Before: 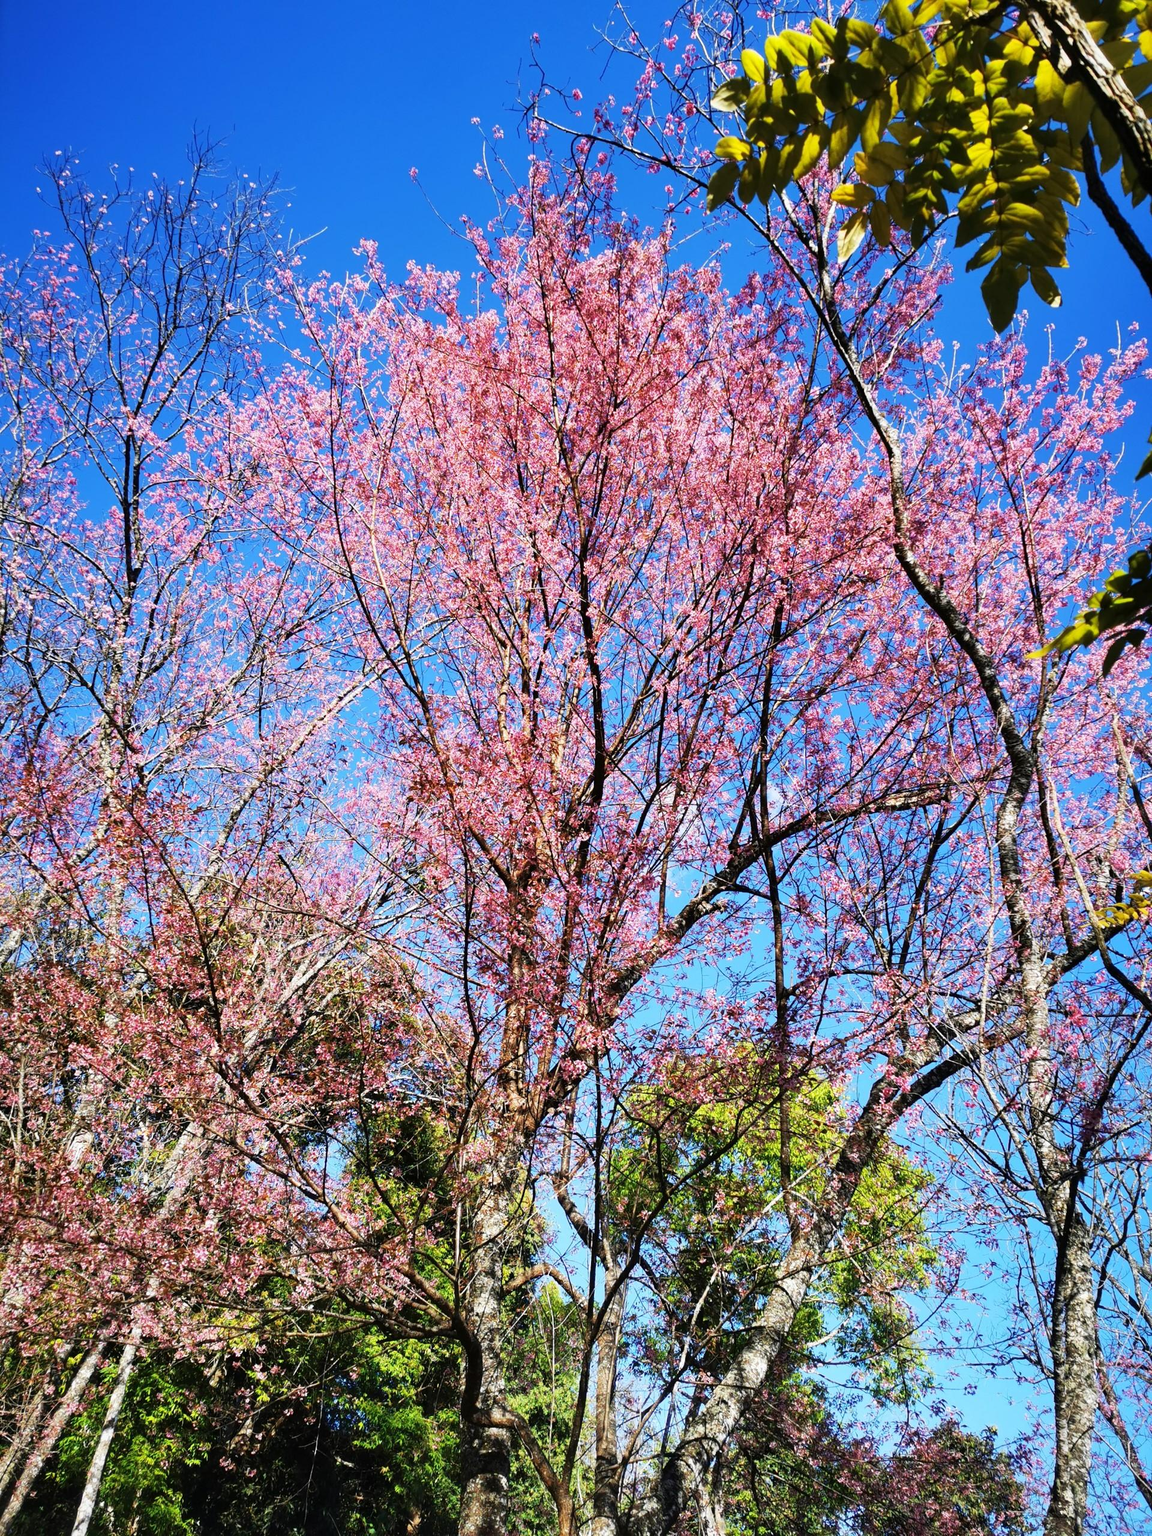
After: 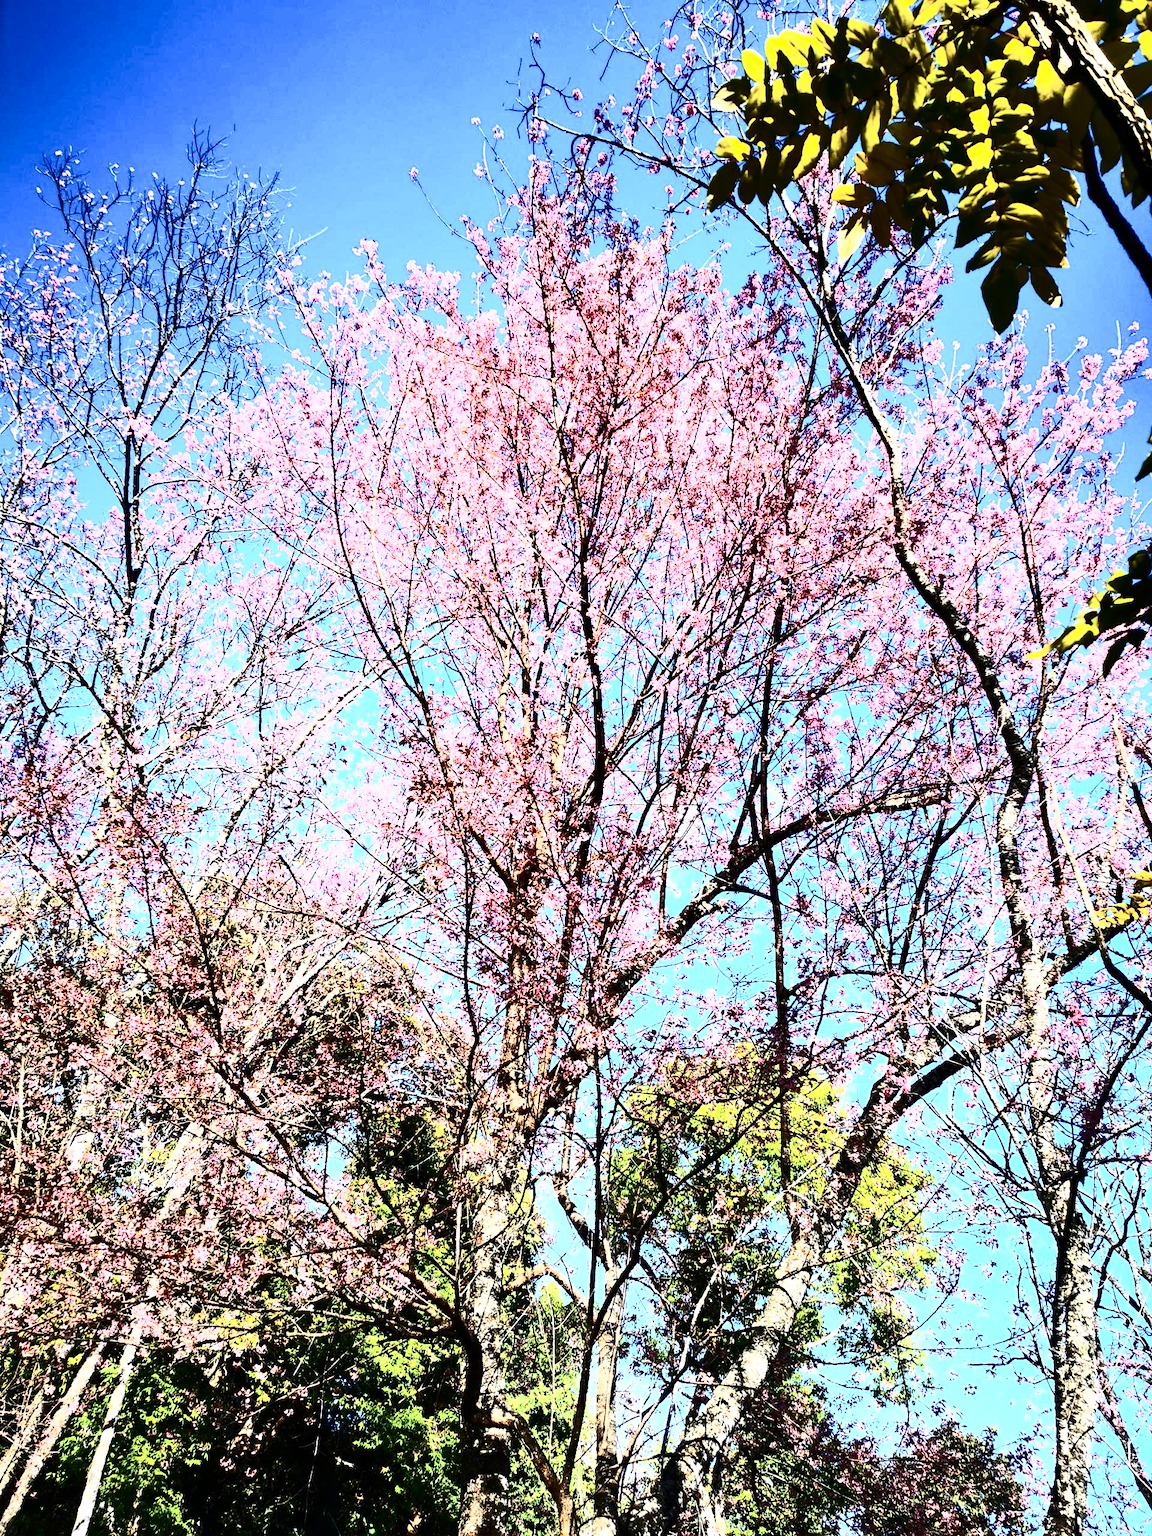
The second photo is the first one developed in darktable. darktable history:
exposure: black level correction 0.001, exposure 0.299 EV, compensate highlight preservation false
contrast brightness saturation: contrast 0.911, brightness 0.198
